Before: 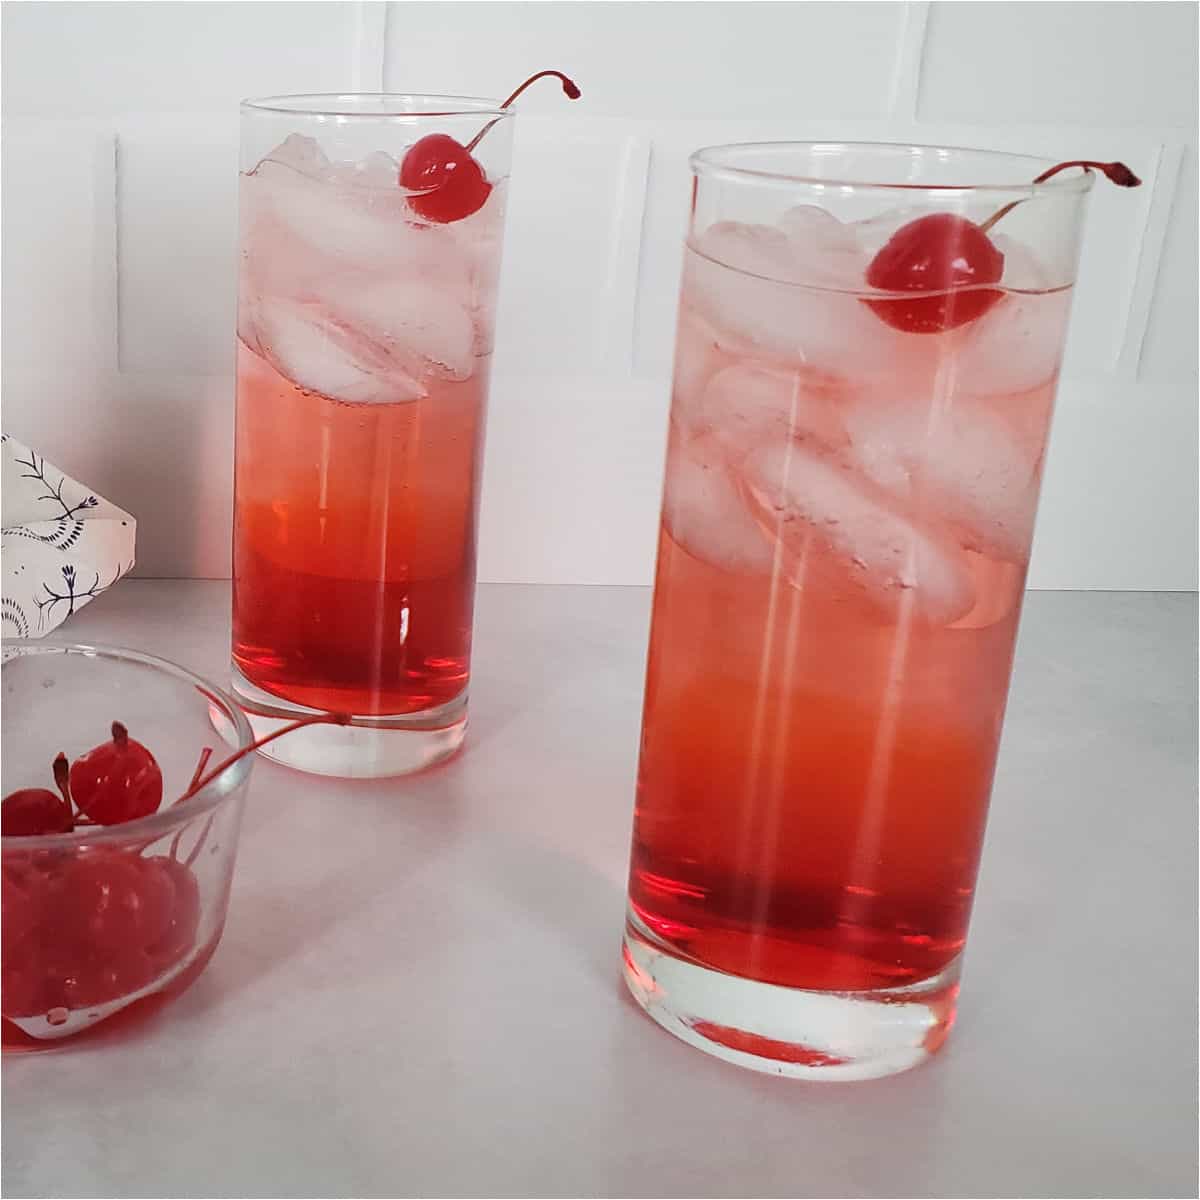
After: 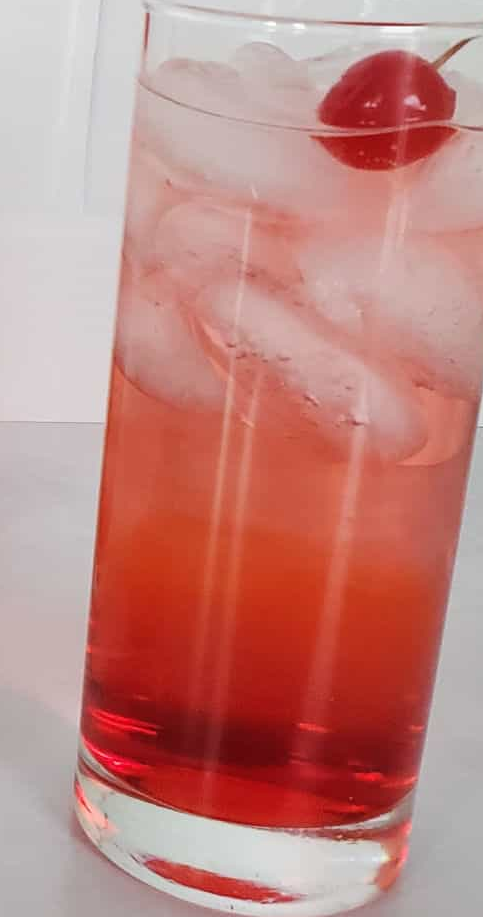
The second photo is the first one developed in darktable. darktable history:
crop: left 45.731%, top 13.591%, right 13.99%, bottom 9.97%
